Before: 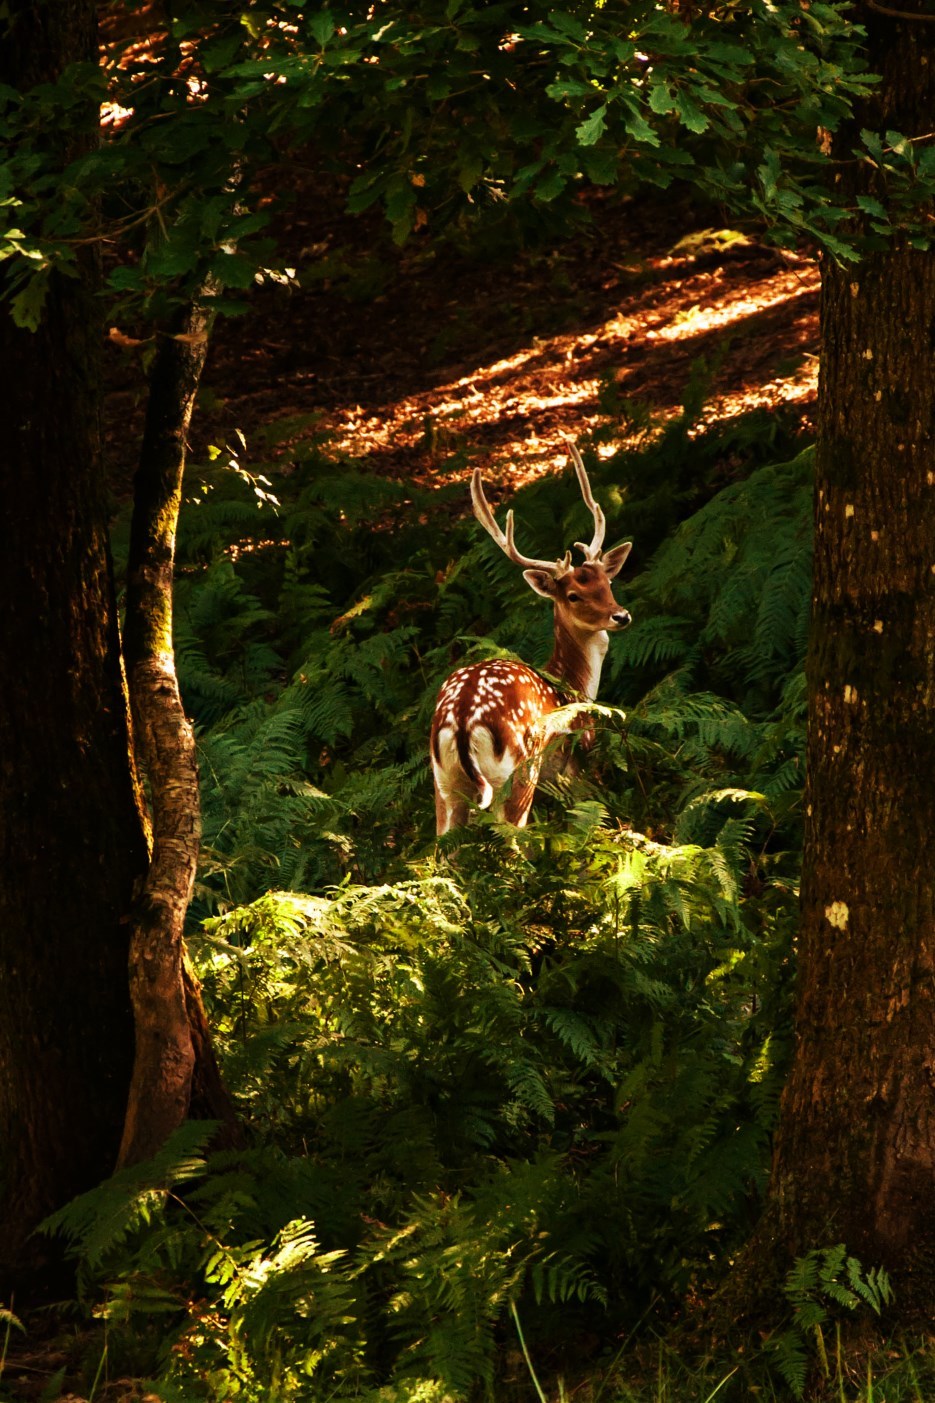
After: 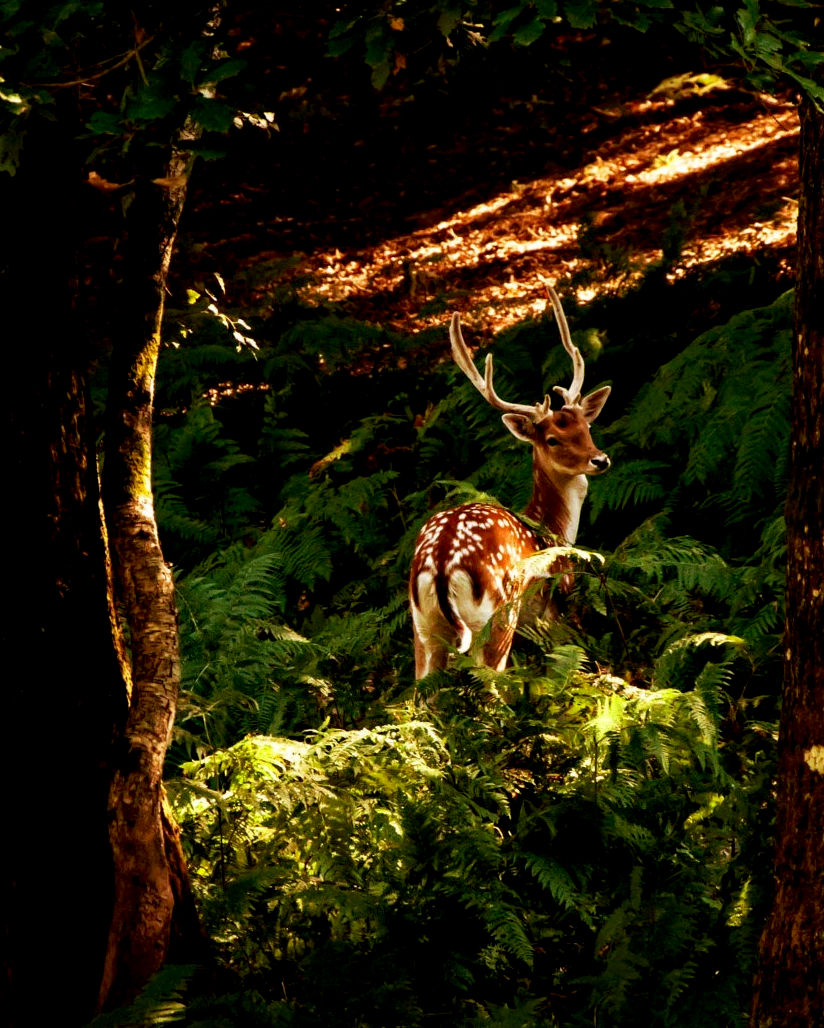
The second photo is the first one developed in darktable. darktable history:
crop and rotate: left 2.337%, top 11.128%, right 9.47%, bottom 15.575%
exposure: black level correction 0.01, exposure 0.015 EV, compensate highlight preservation false
